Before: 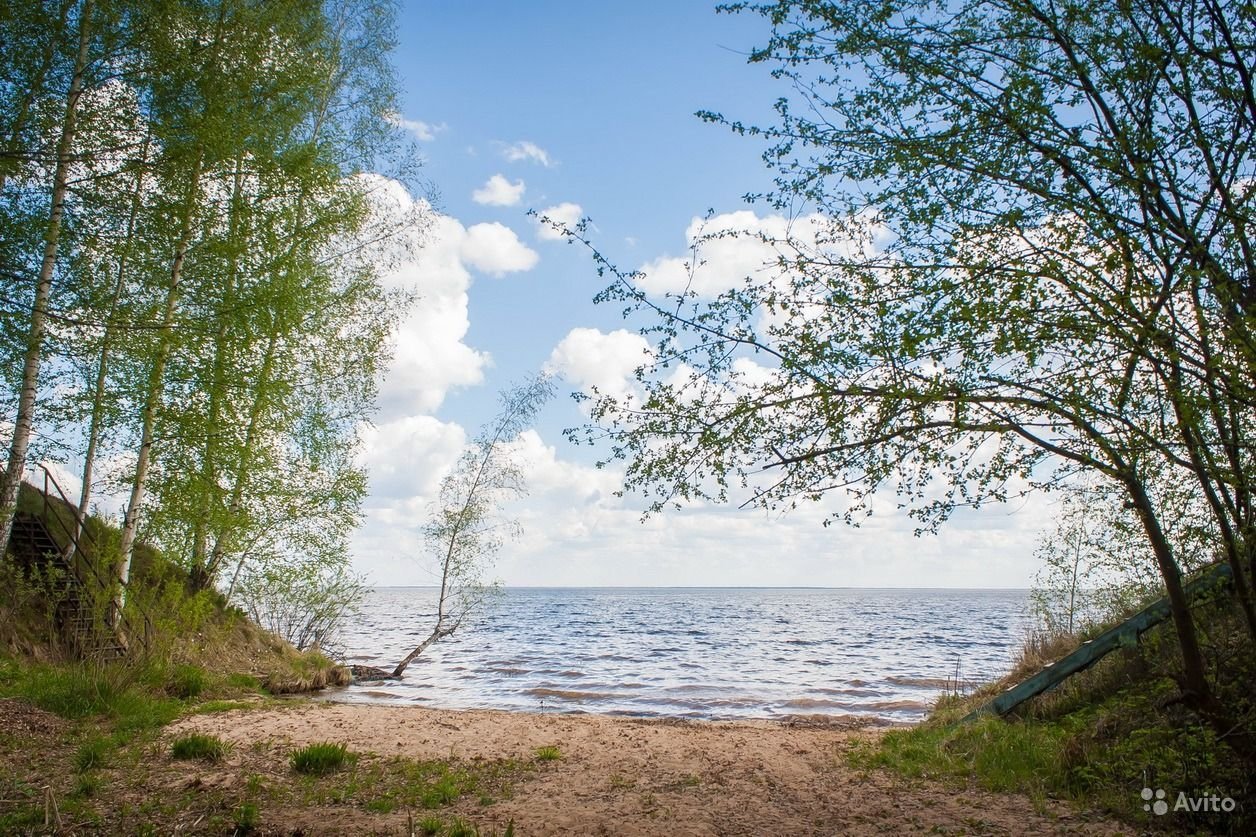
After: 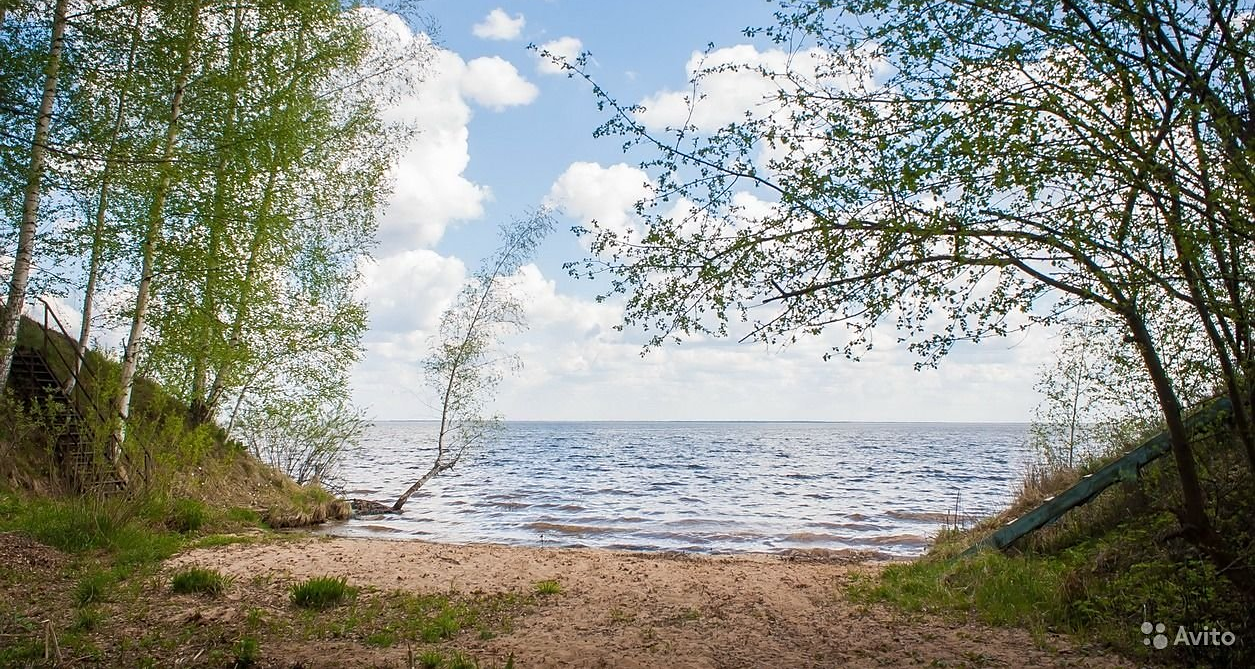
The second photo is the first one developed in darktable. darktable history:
crop and rotate: top 19.978%
sharpen: radius 1.437, amount 0.394, threshold 1.689
